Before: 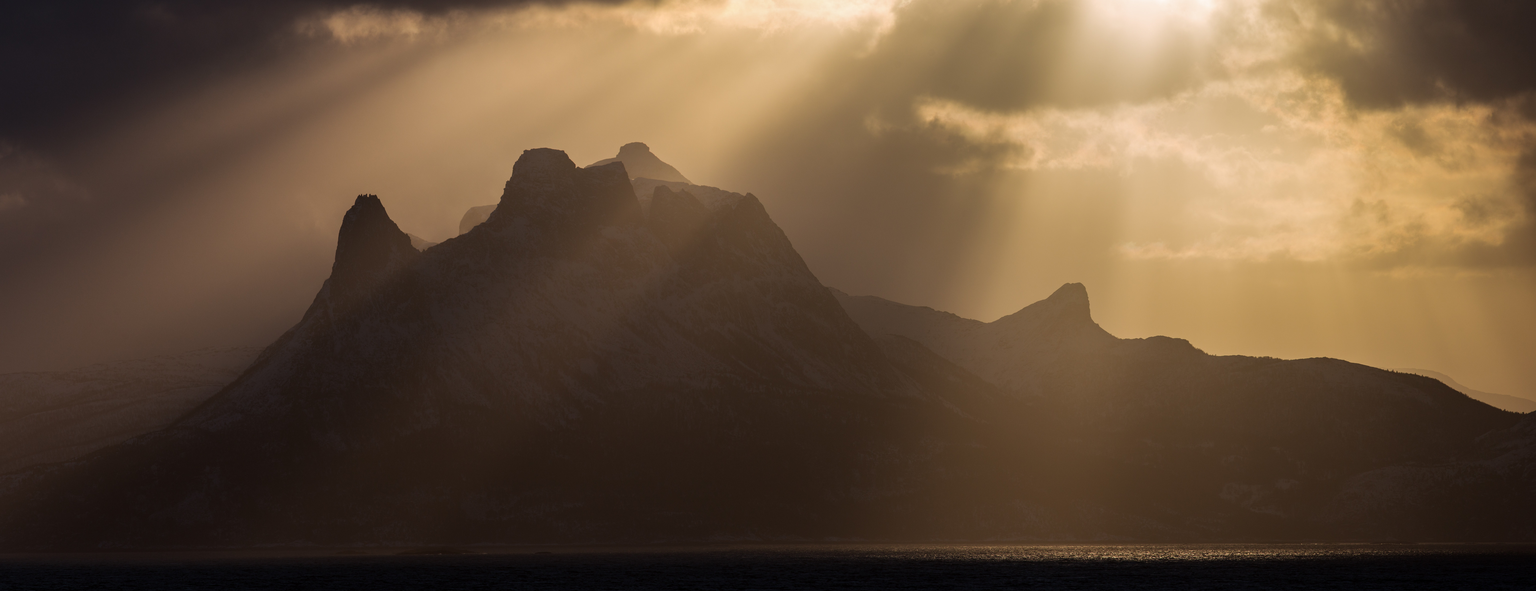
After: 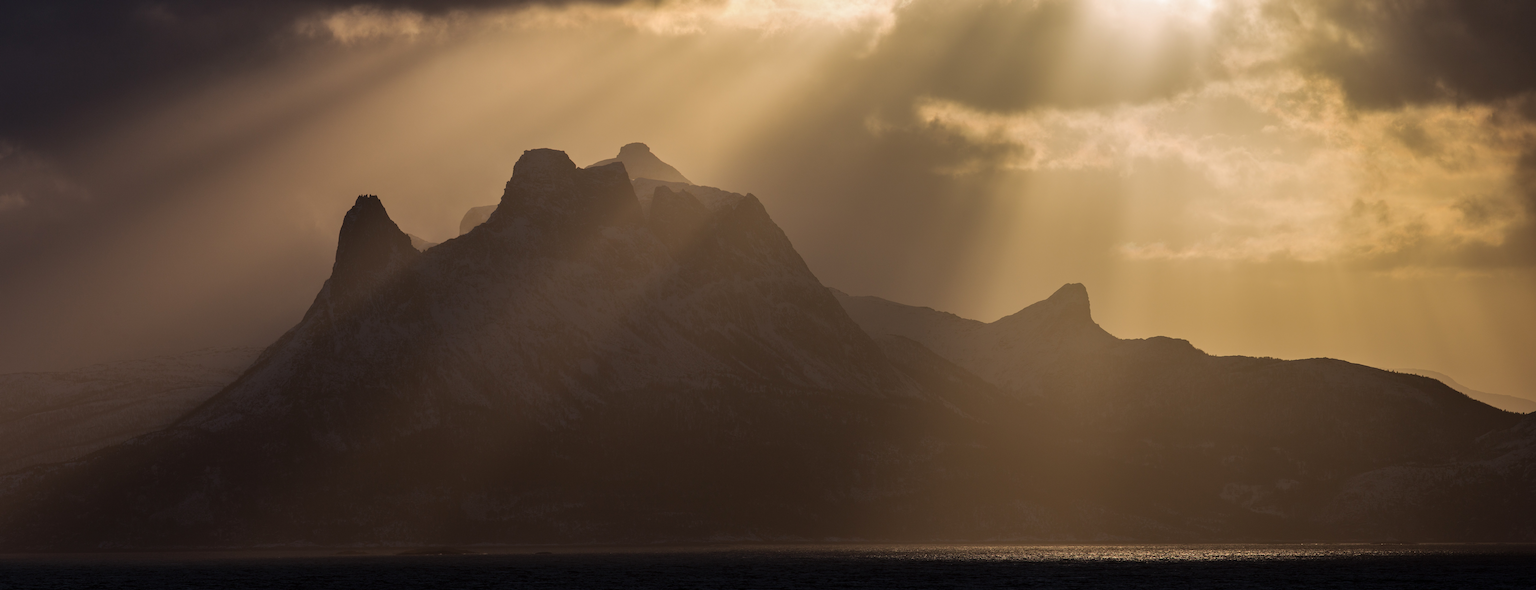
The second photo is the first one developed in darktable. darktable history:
shadows and highlights: shadows 31.87, highlights -32.39, soften with gaussian
